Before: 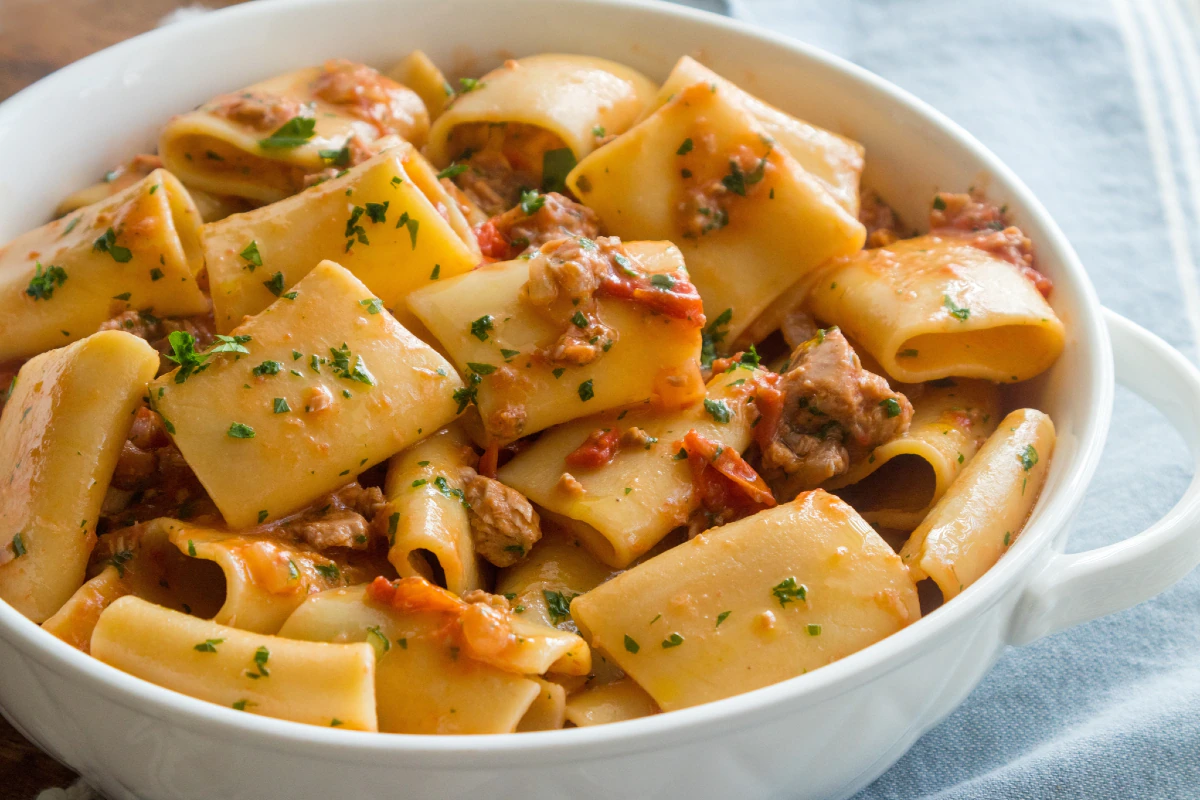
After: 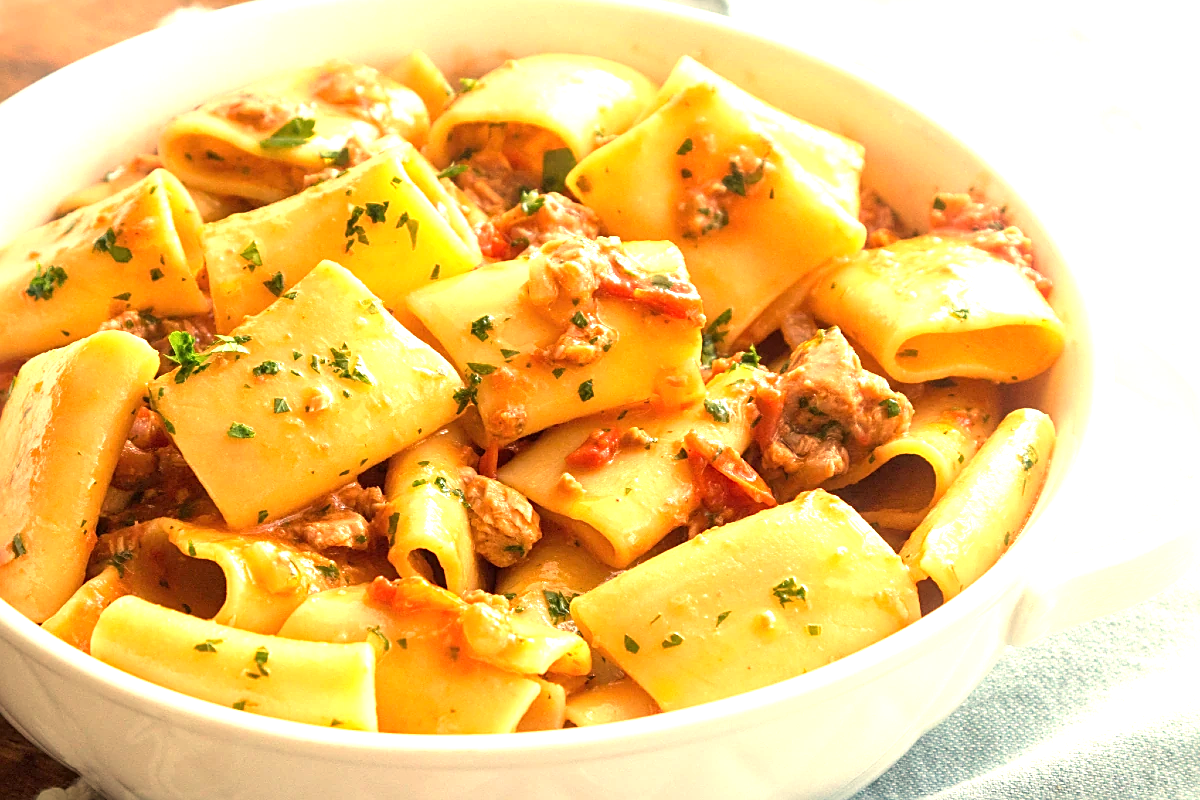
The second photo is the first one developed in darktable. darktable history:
exposure: exposure 1.25 EV, compensate exposure bias true, compensate highlight preservation false
sharpen: on, module defaults
white balance: red 1.138, green 0.996, blue 0.812
